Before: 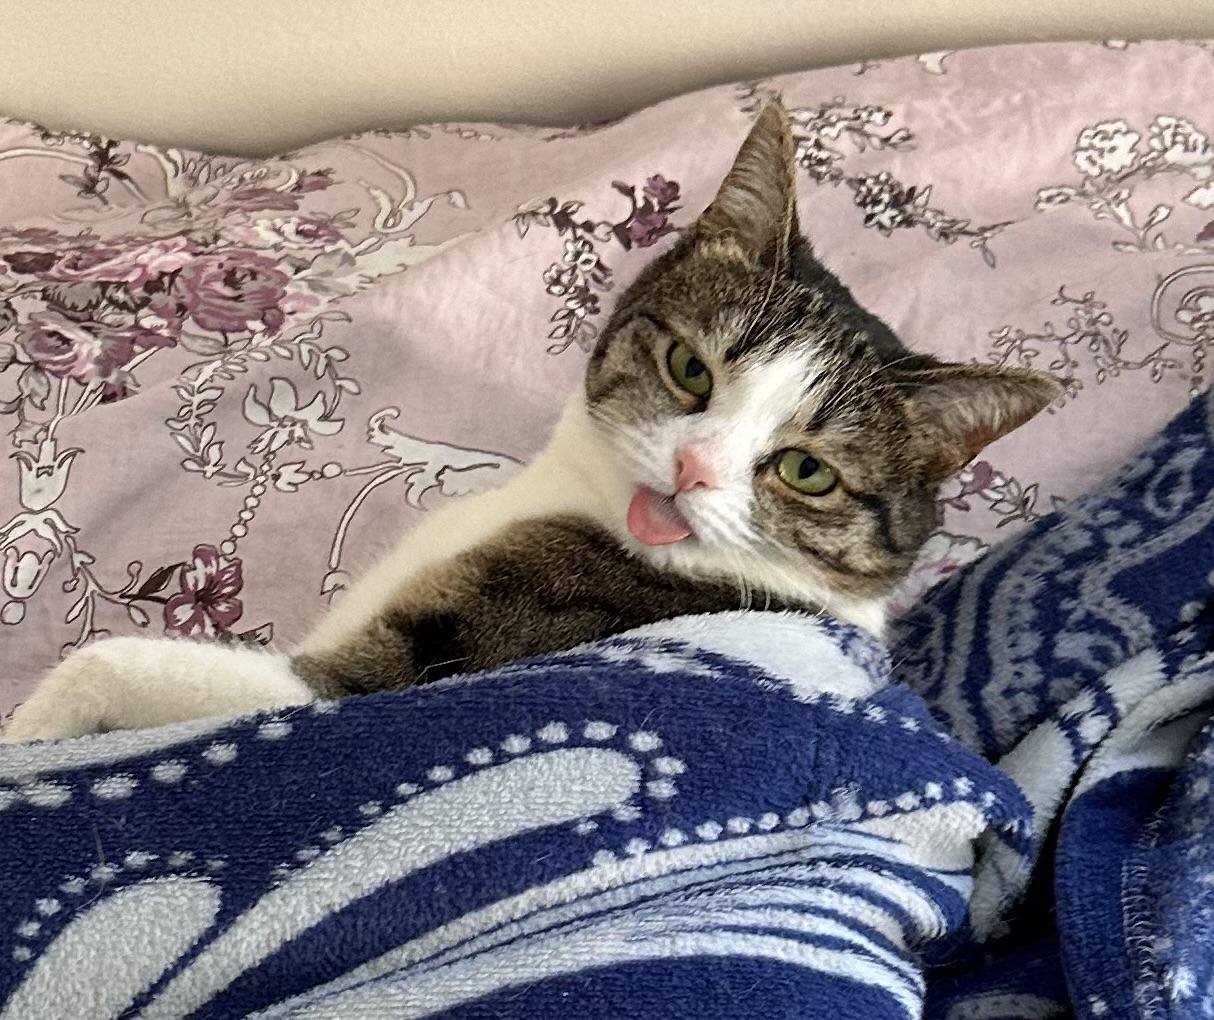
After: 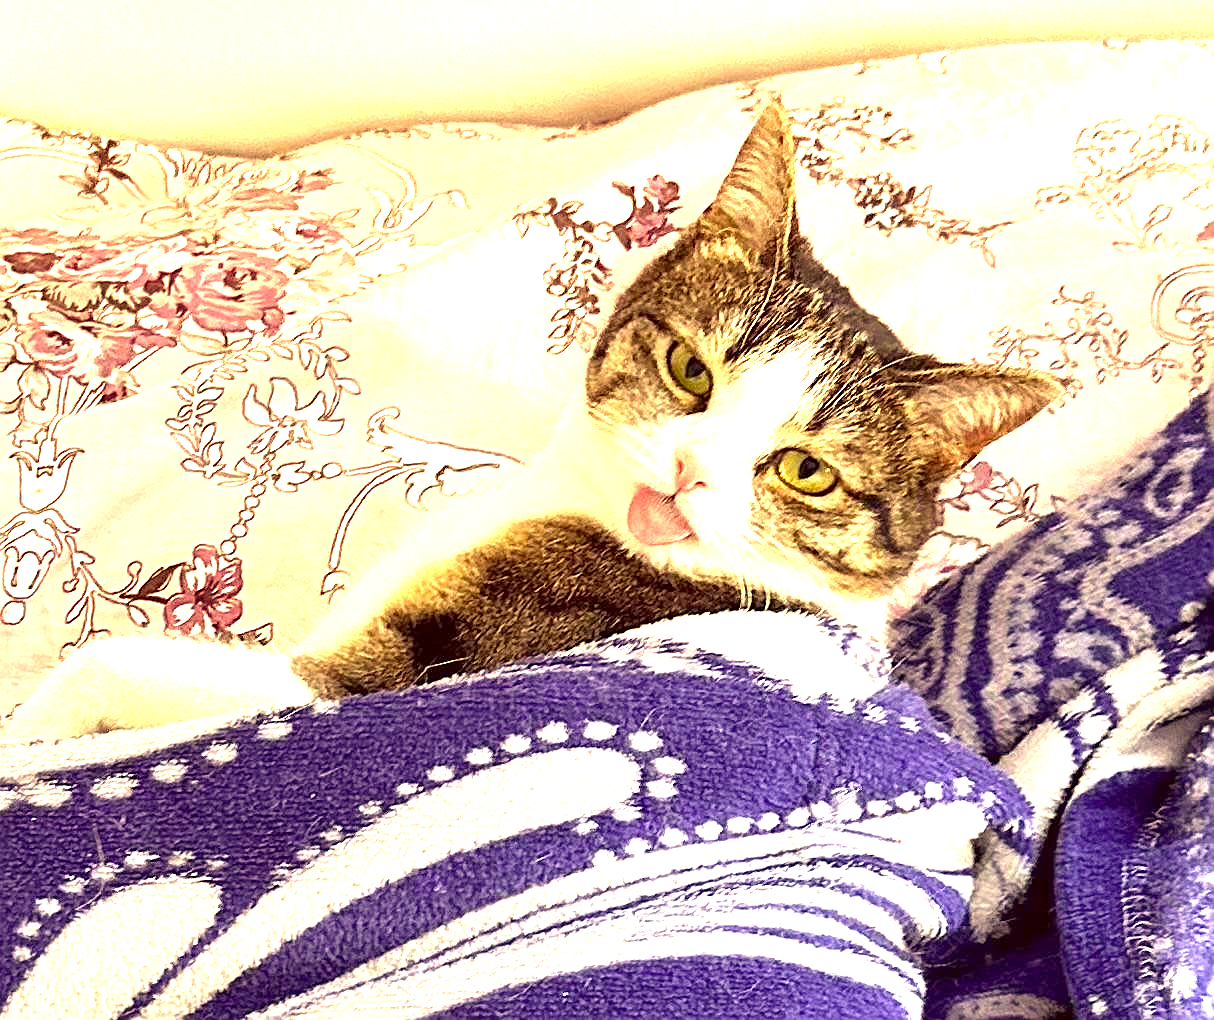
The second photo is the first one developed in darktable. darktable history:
color correction: highlights a* 10.12, highlights b* 39.04, shadows a* 14.62, shadows b* 3.37
sharpen: on, module defaults
color calibration: illuminant as shot in camera, x 0.358, y 0.373, temperature 4628.91 K
exposure: exposure 2.003 EV, compensate highlight preservation false
